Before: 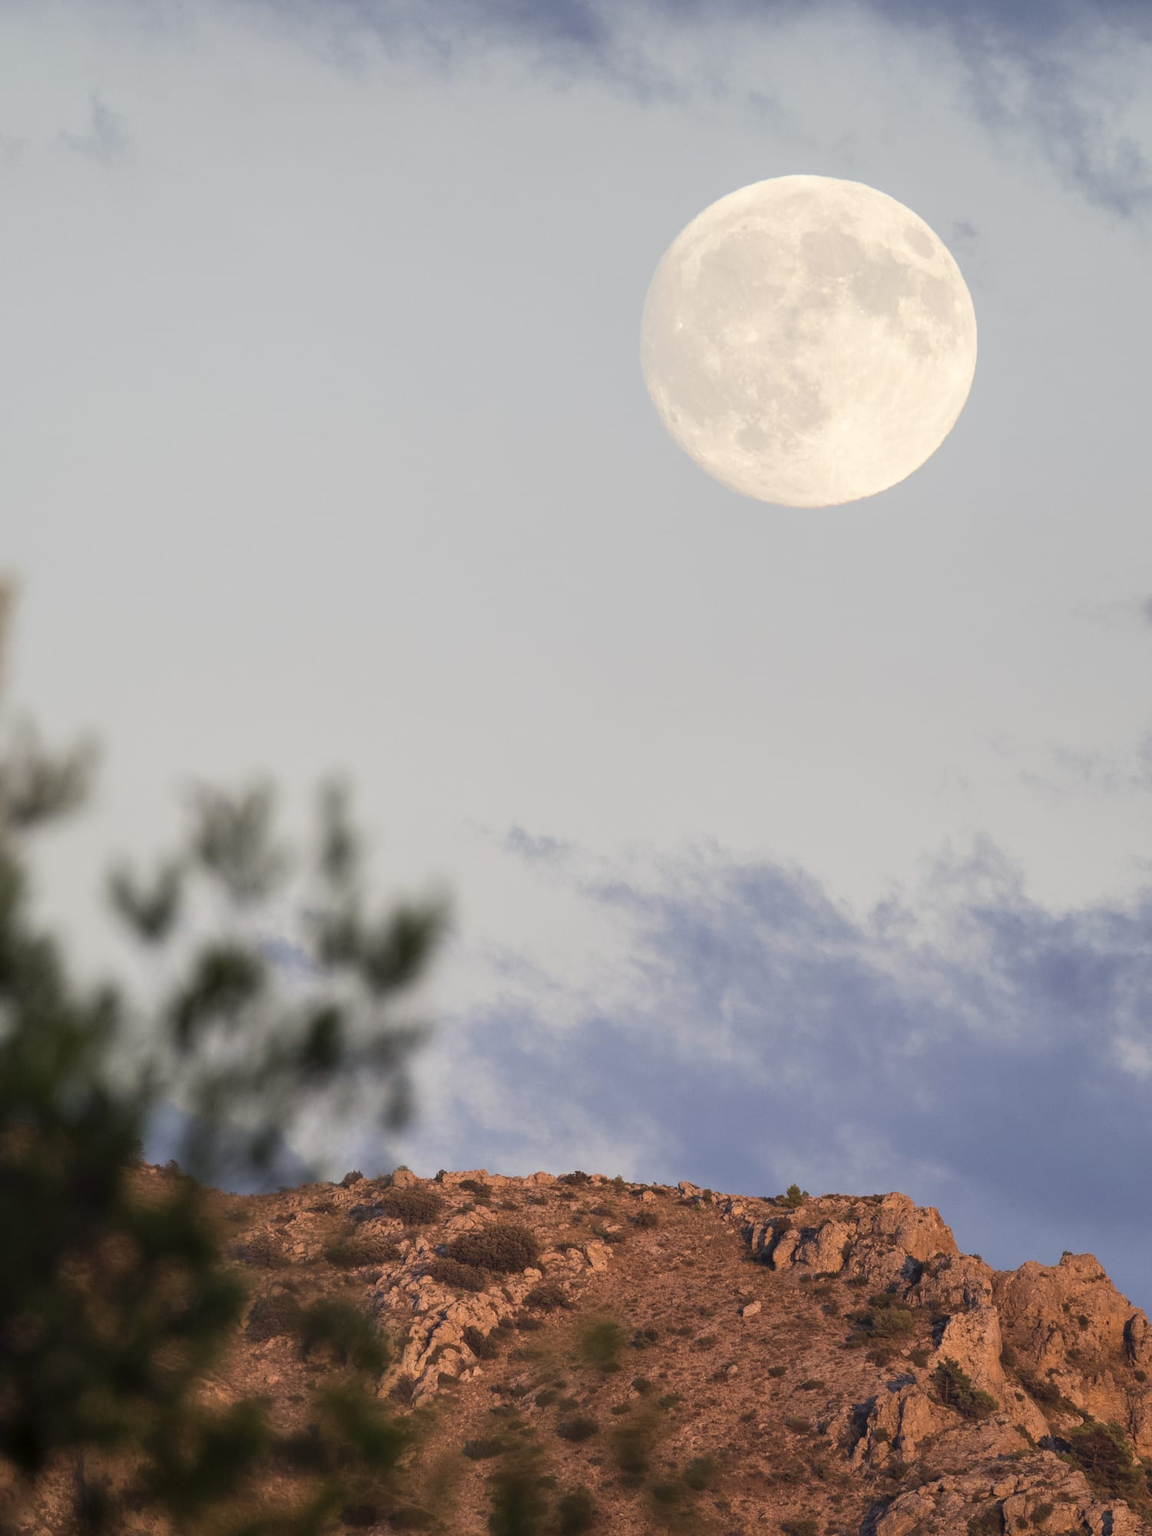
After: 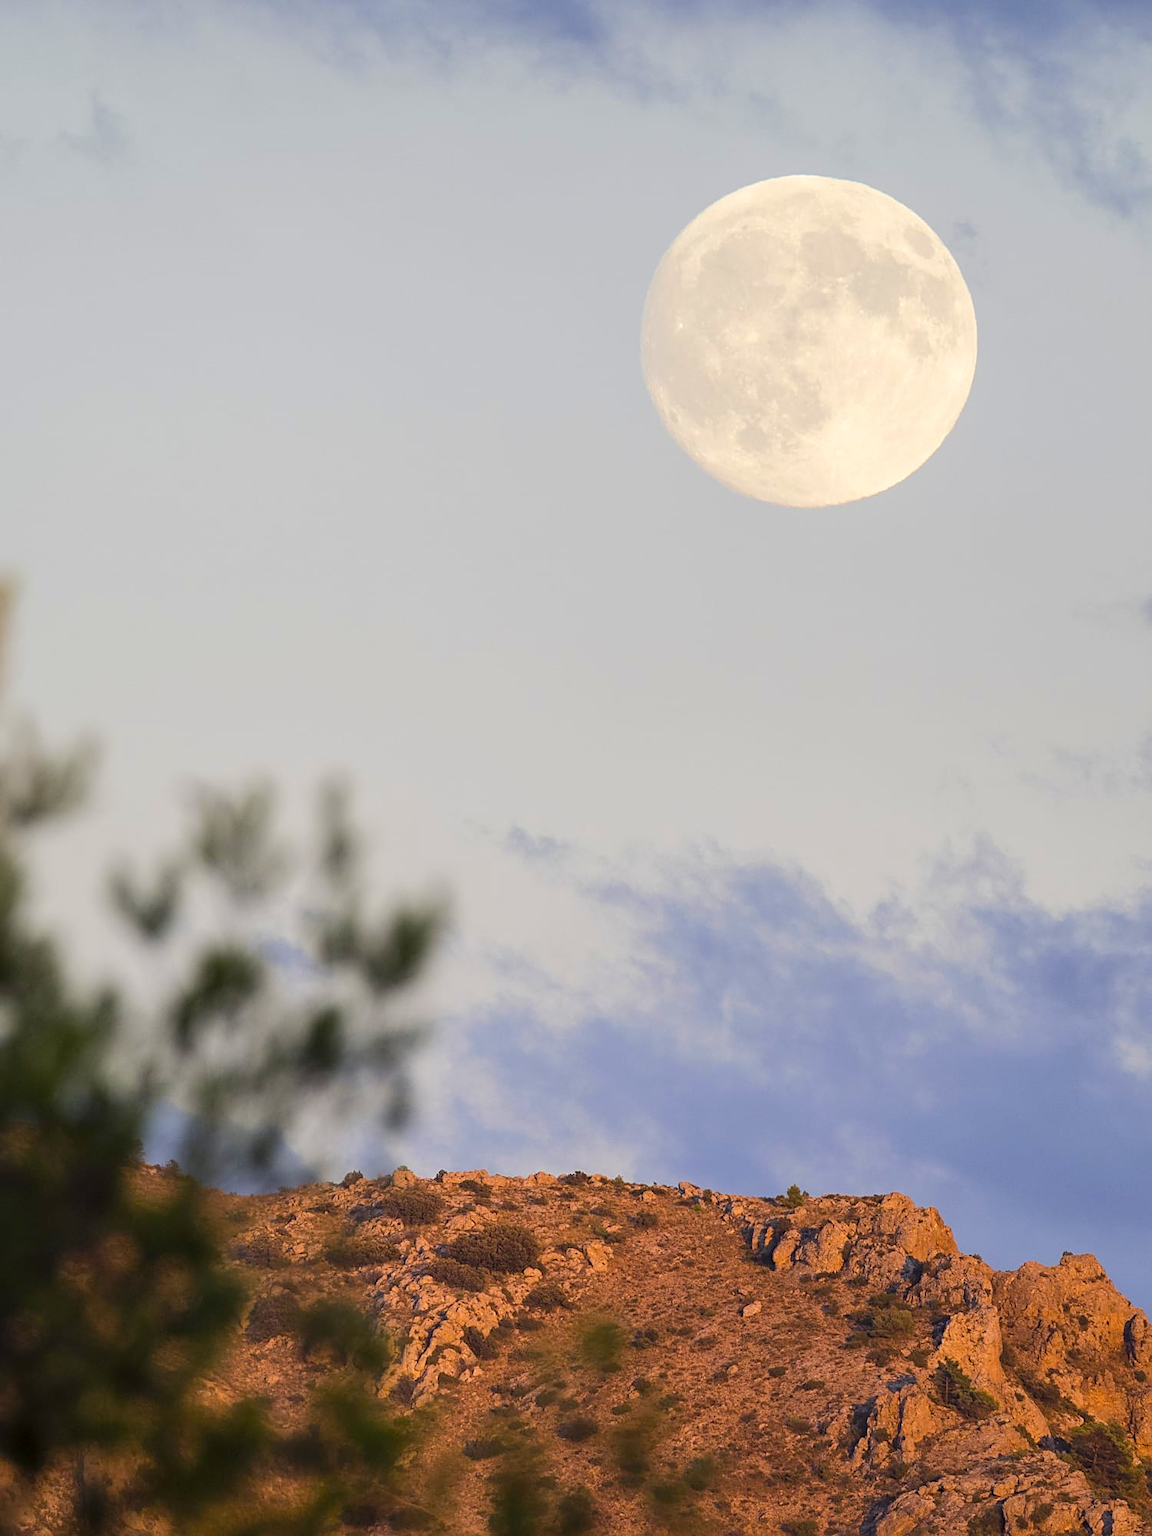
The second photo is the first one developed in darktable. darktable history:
color balance rgb: perceptual saturation grading › global saturation 25%, perceptual brilliance grading › mid-tones 10%, perceptual brilliance grading › shadows 15%, global vibrance 20%
sharpen: on, module defaults
